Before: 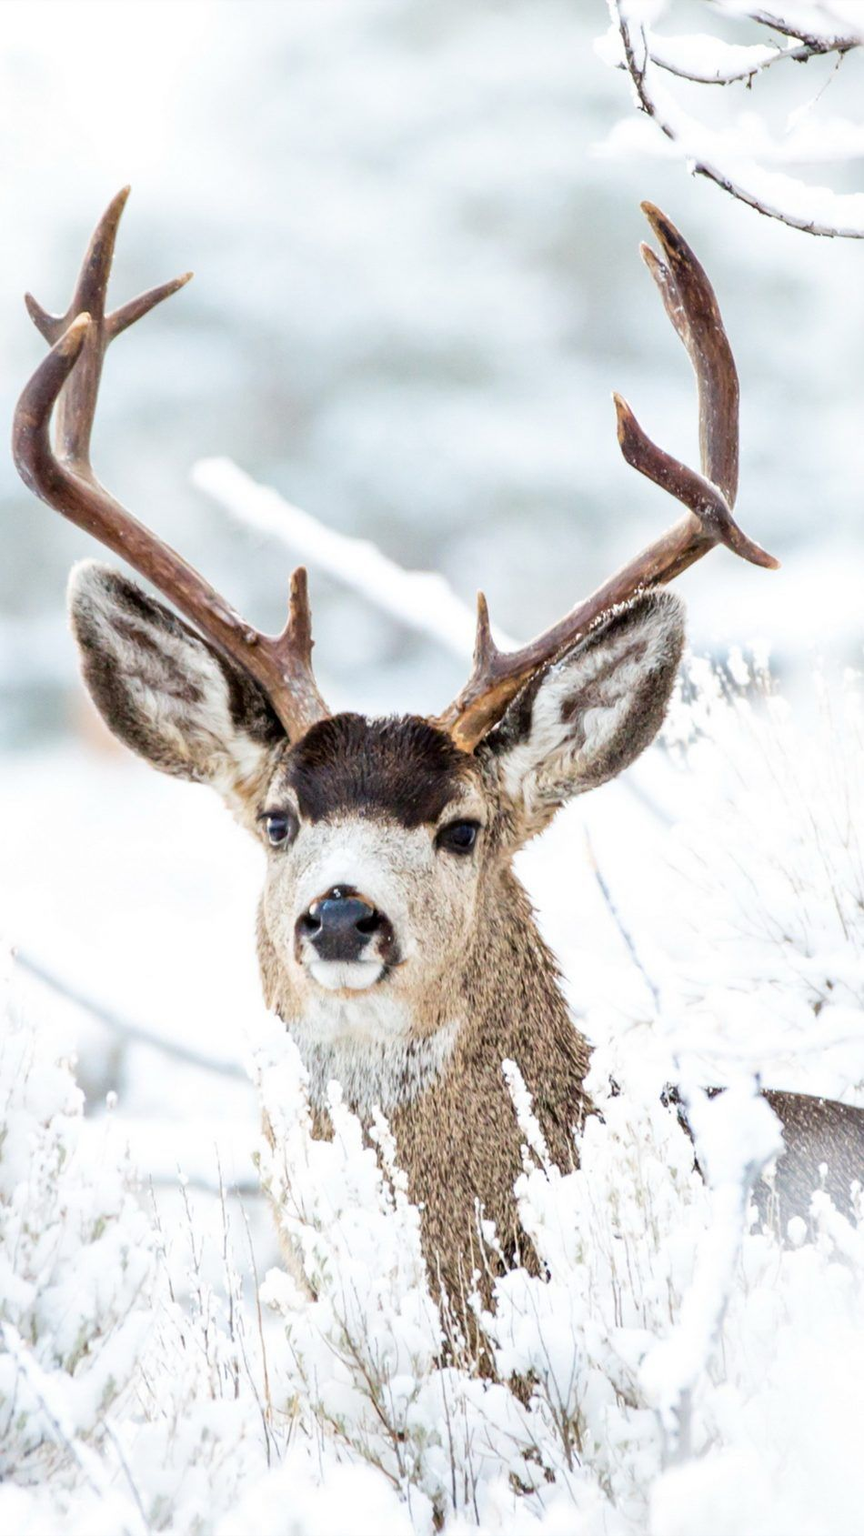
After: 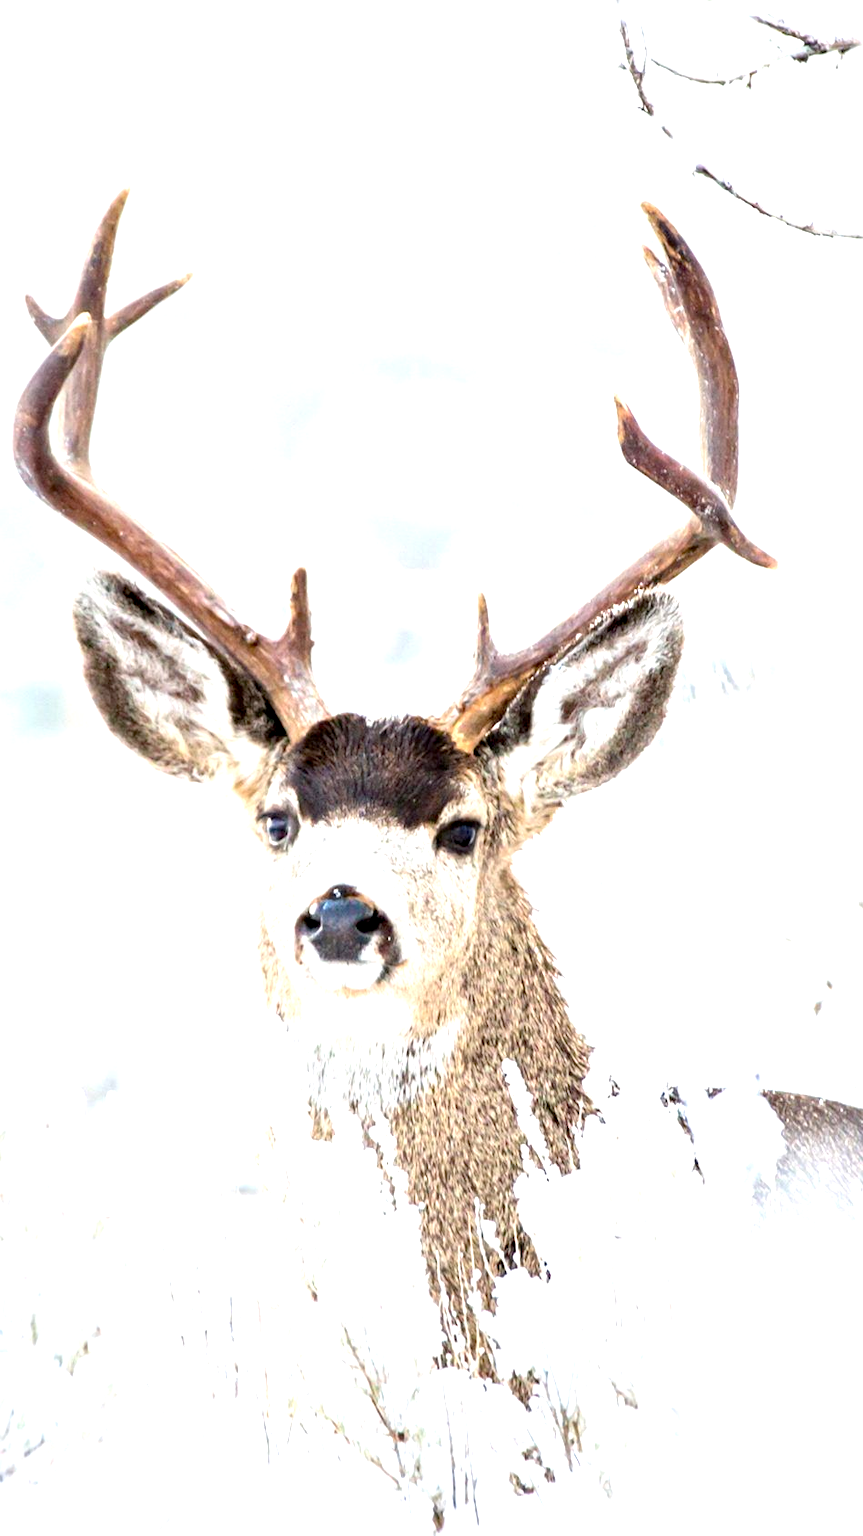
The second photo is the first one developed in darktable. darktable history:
exposure: black level correction 0.001, exposure 0.955 EV, compensate exposure bias true, compensate highlight preservation false
haze removal: on, module defaults
